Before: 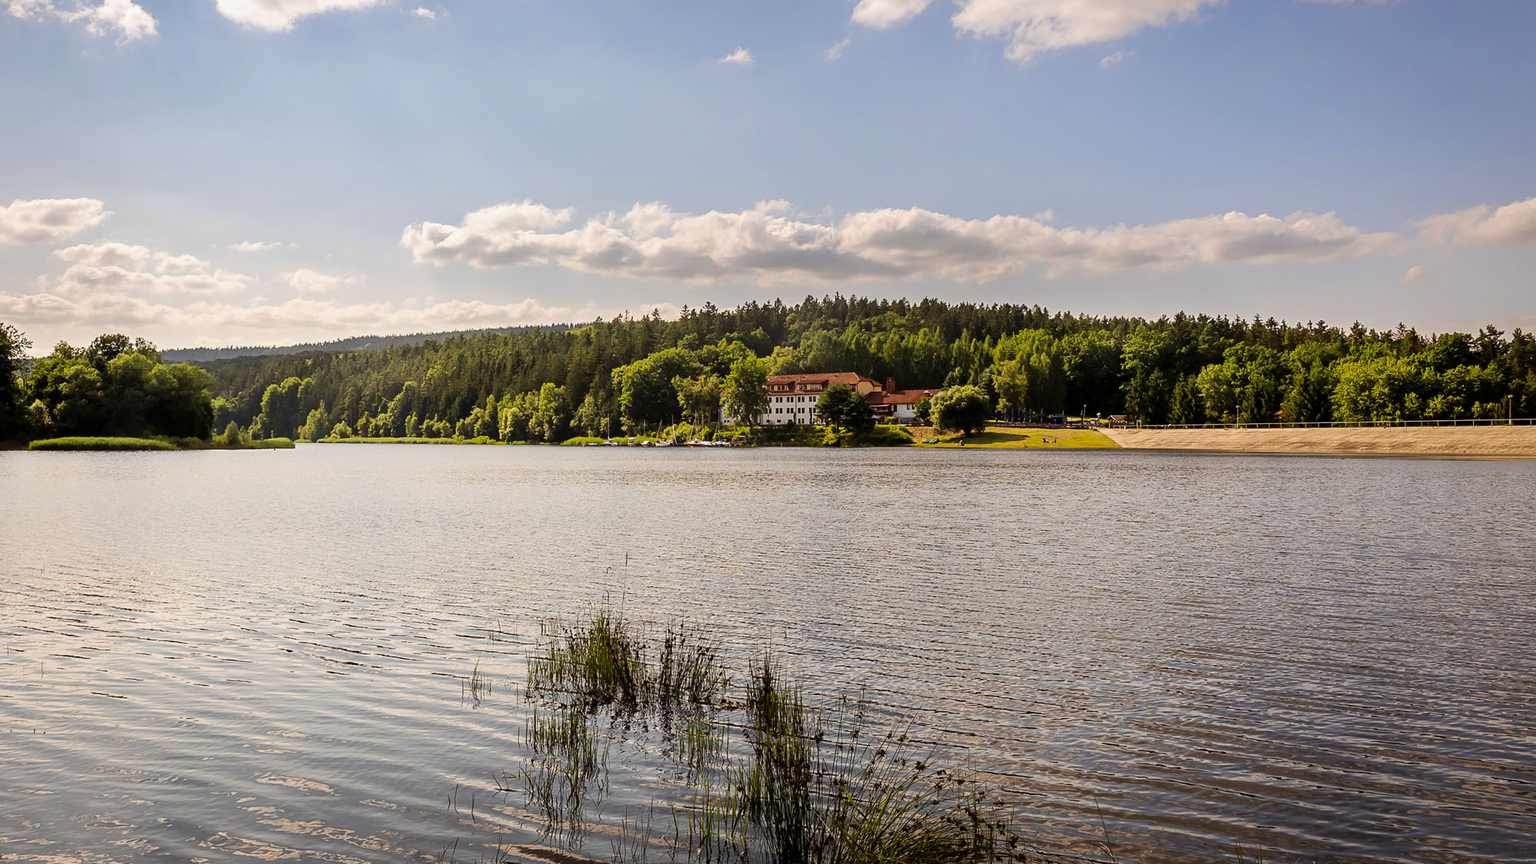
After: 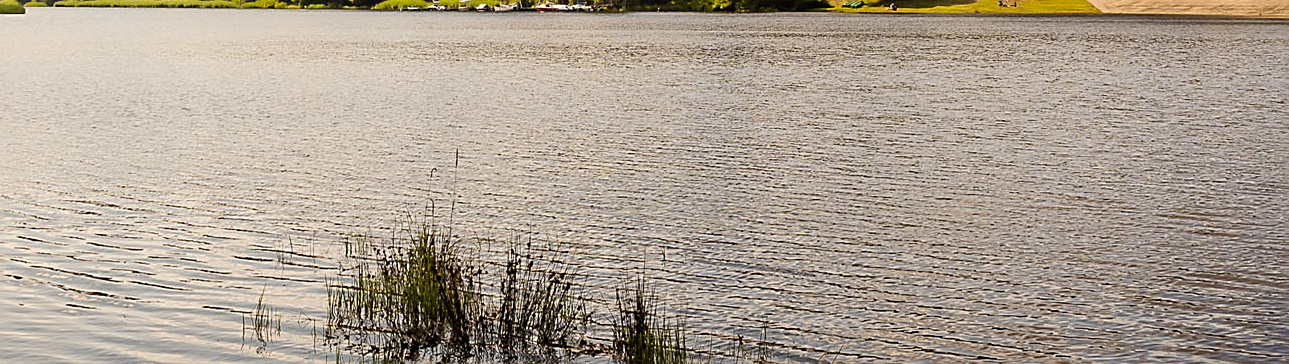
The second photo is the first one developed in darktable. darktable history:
sharpen: on, module defaults
color correction: highlights b* 3
crop: left 17.984%, top 50.685%, right 17.544%, bottom 16.928%
